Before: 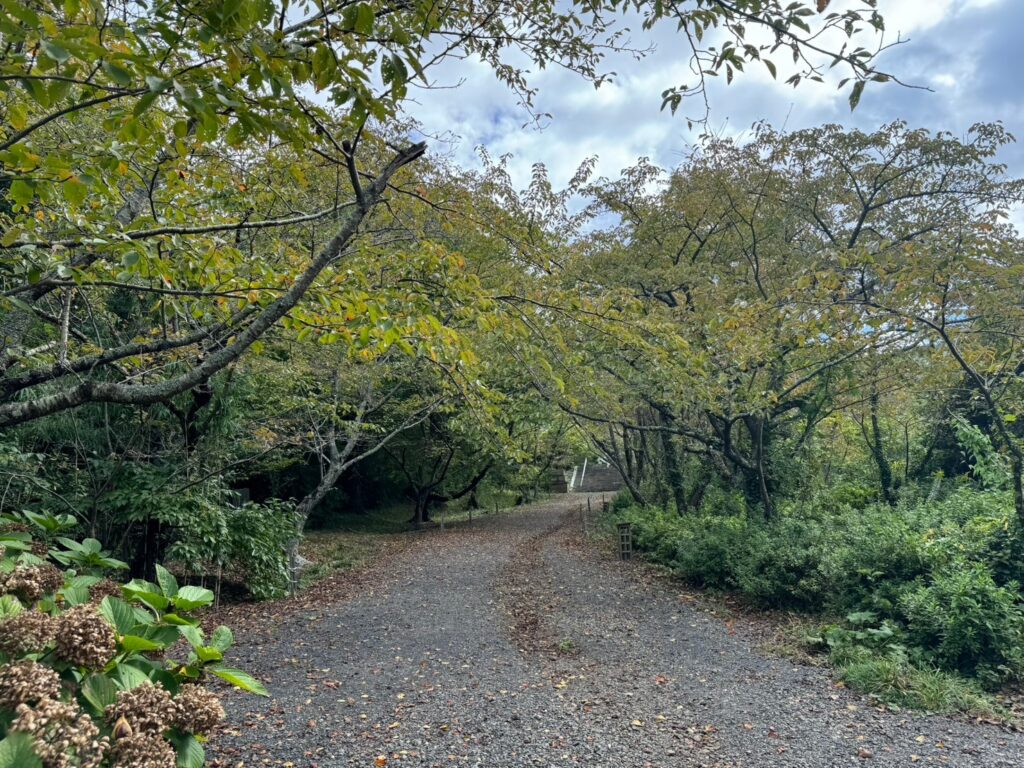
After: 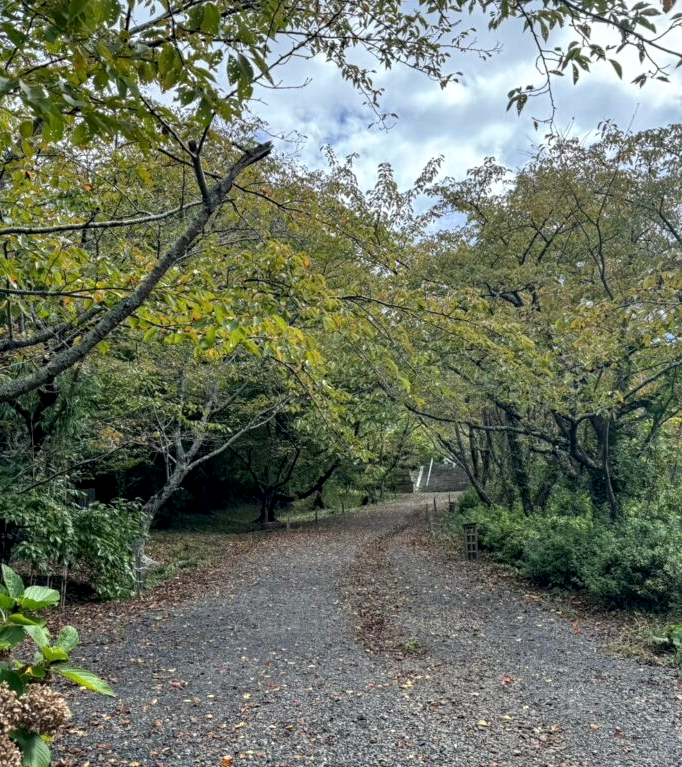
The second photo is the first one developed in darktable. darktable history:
local contrast: on, module defaults
crop and rotate: left 15.055%, right 18.278%
sharpen: radius 5.325, amount 0.312, threshold 26.433
